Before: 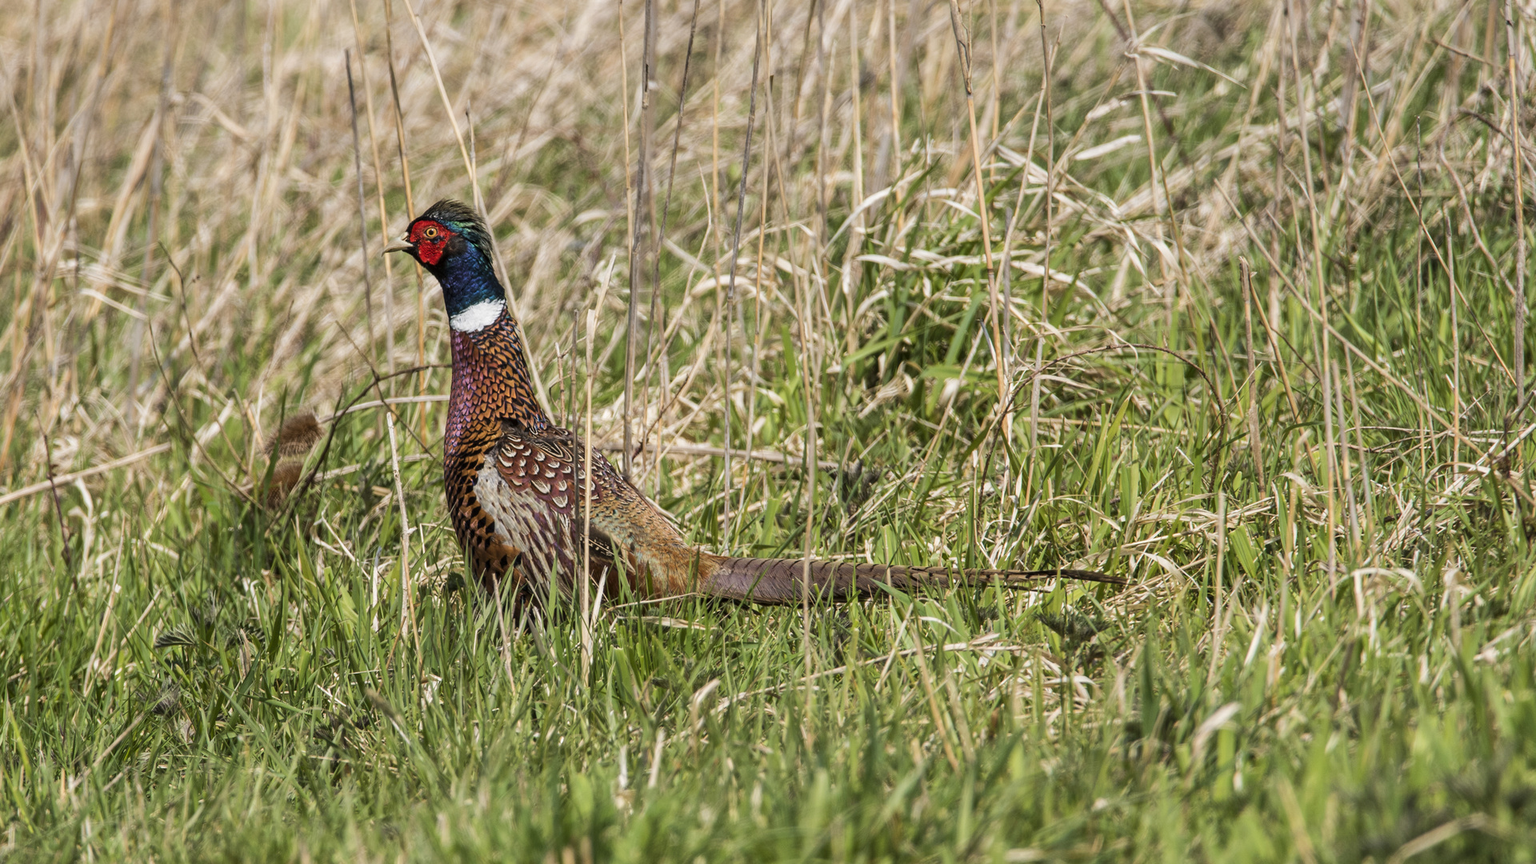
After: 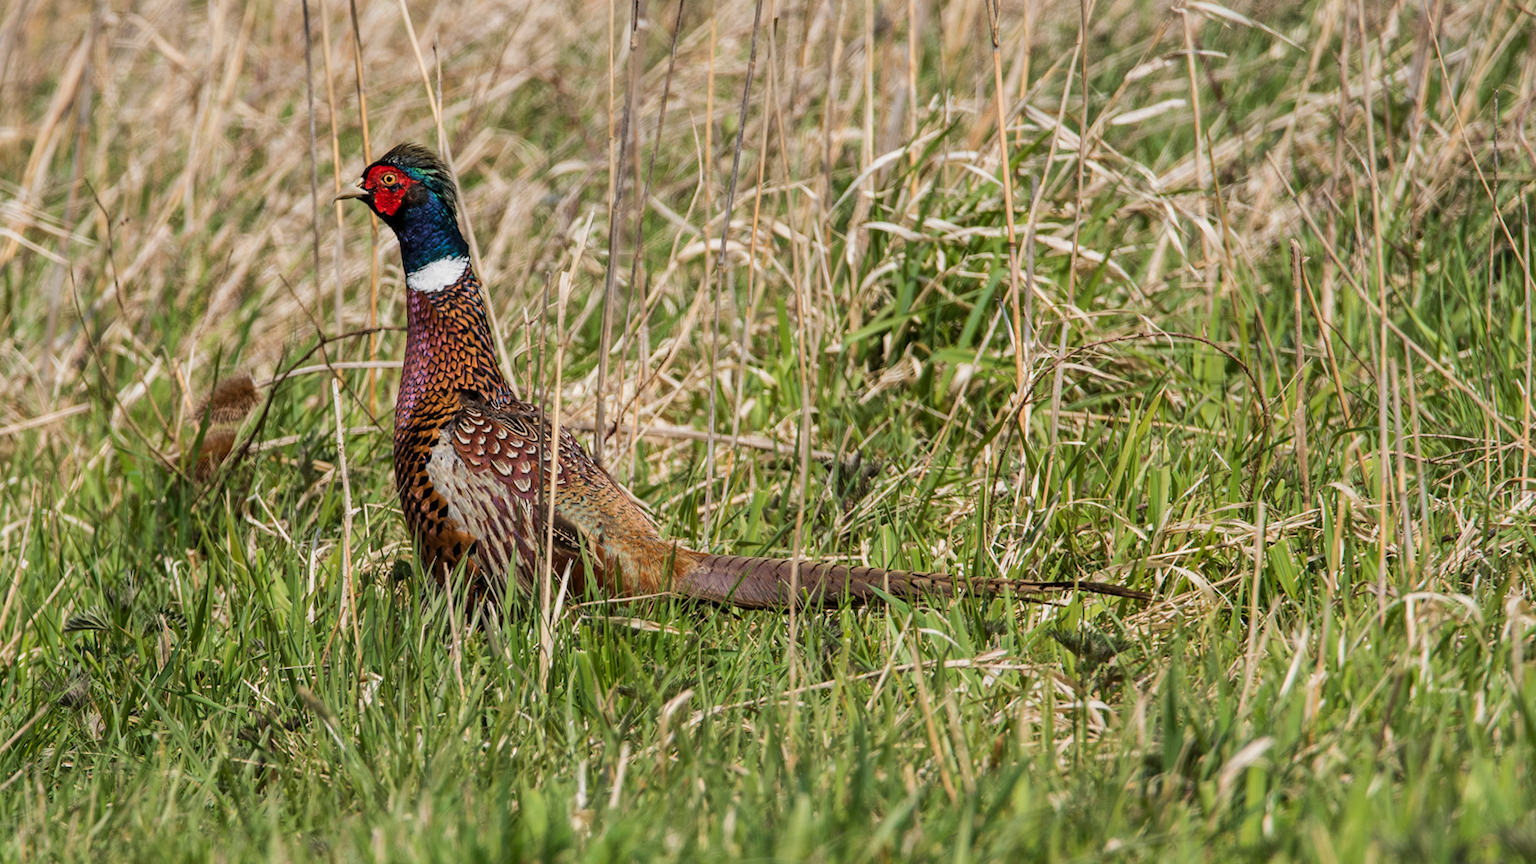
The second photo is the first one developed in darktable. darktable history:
color zones: curves: ch1 [(0, 0.513) (0.143, 0.524) (0.286, 0.511) (0.429, 0.506) (0.571, 0.503) (0.714, 0.503) (0.857, 0.508) (1, 0.513)]
crop and rotate: angle -2.1°, left 3.082%, top 4.238%, right 1.621%, bottom 0.447%
exposure: exposure -0.112 EV, compensate highlight preservation false
